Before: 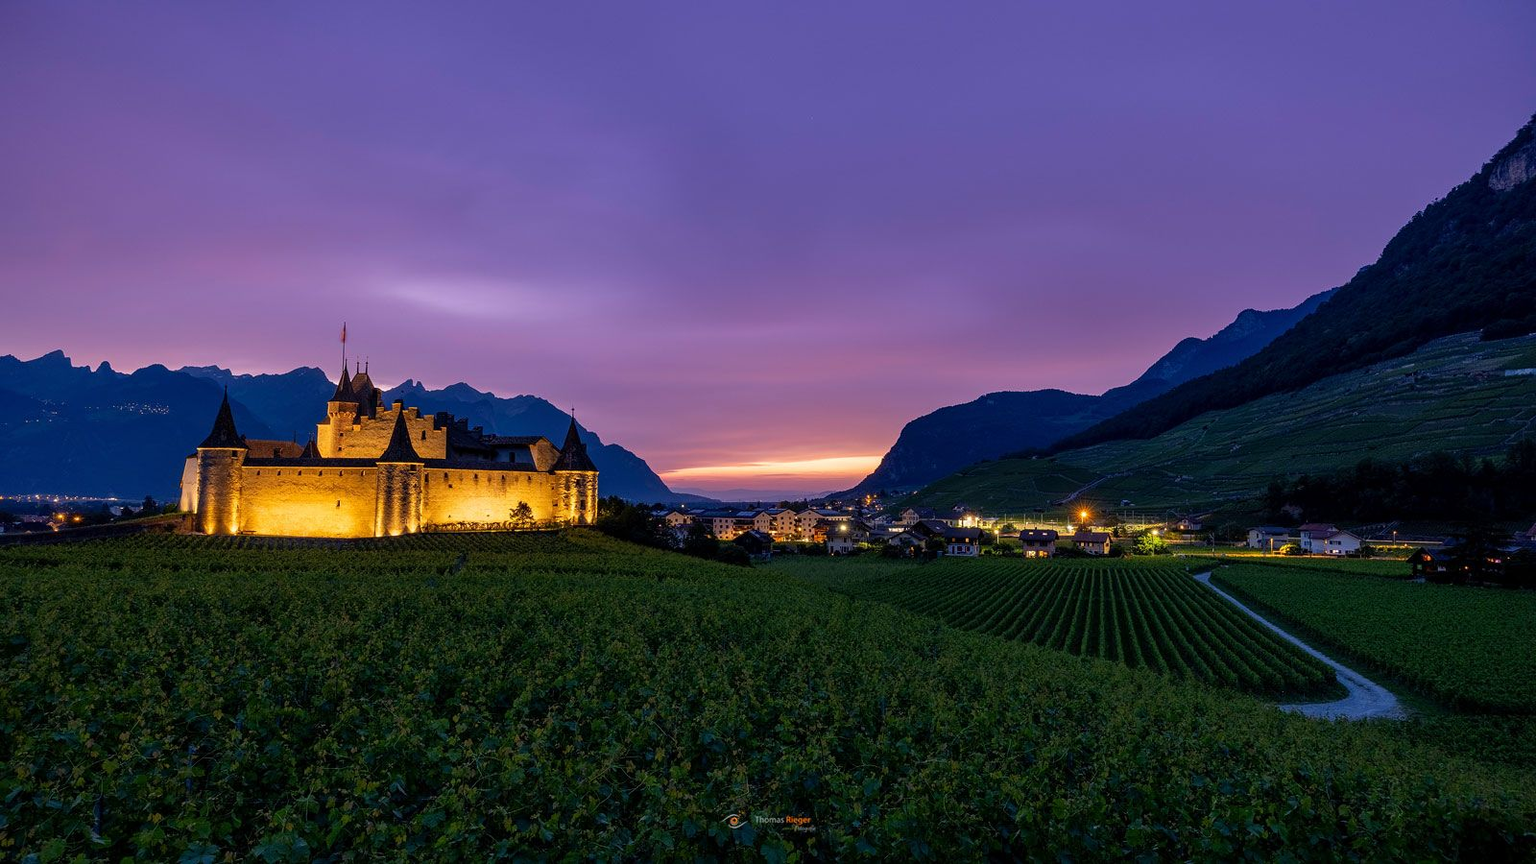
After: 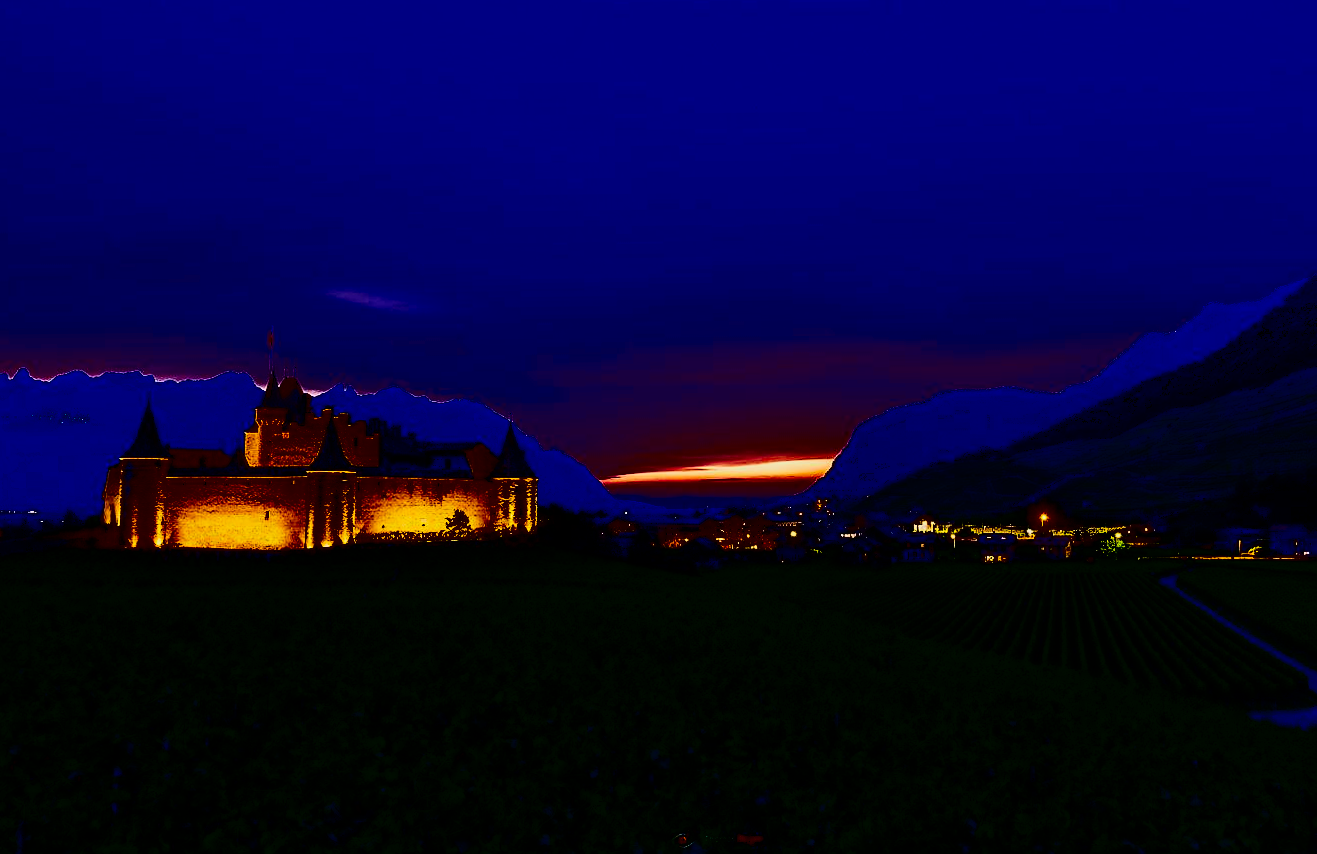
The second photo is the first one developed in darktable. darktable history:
crop and rotate: angle 0.61°, left 4.554%, top 0.838%, right 11.558%, bottom 2.473%
sharpen: radius 1.44, amount 0.402, threshold 1.233
tone curve: curves: ch0 [(0, 0) (0.087, 0.054) (0.281, 0.245) (0.532, 0.514) (0.835, 0.818) (0.994, 0.955)]; ch1 [(0, 0) (0.27, 0.195) (0.406, 0.435) (0.452, 0.474) (0.495, 0.5) (0.514, 0.508) (0.537, 0.556) (0.654, 0.689) (1, 1)]; ch2 [(0, 0) (0.269, 0.299) (0.459, 0.441) (0.498, 0.499) (0.523, 0.52) (0.551, 0.549) (0.633, 0.625) (0.659, 0.681) (0.718, 0.764) (1, 1)], preserve colors none
haze removal: strength 0.303, distance 0.25, compatibility mode true, adaptive false
contrast brightness saturation: contrast 0.778, brightness -0.992, saturation 0.992
levels: black 0.079%, levels [0, 0.492, 0.984]
exposure: black level correction 0.009, exposure -0.672 EV, compensate highlight preservation false
